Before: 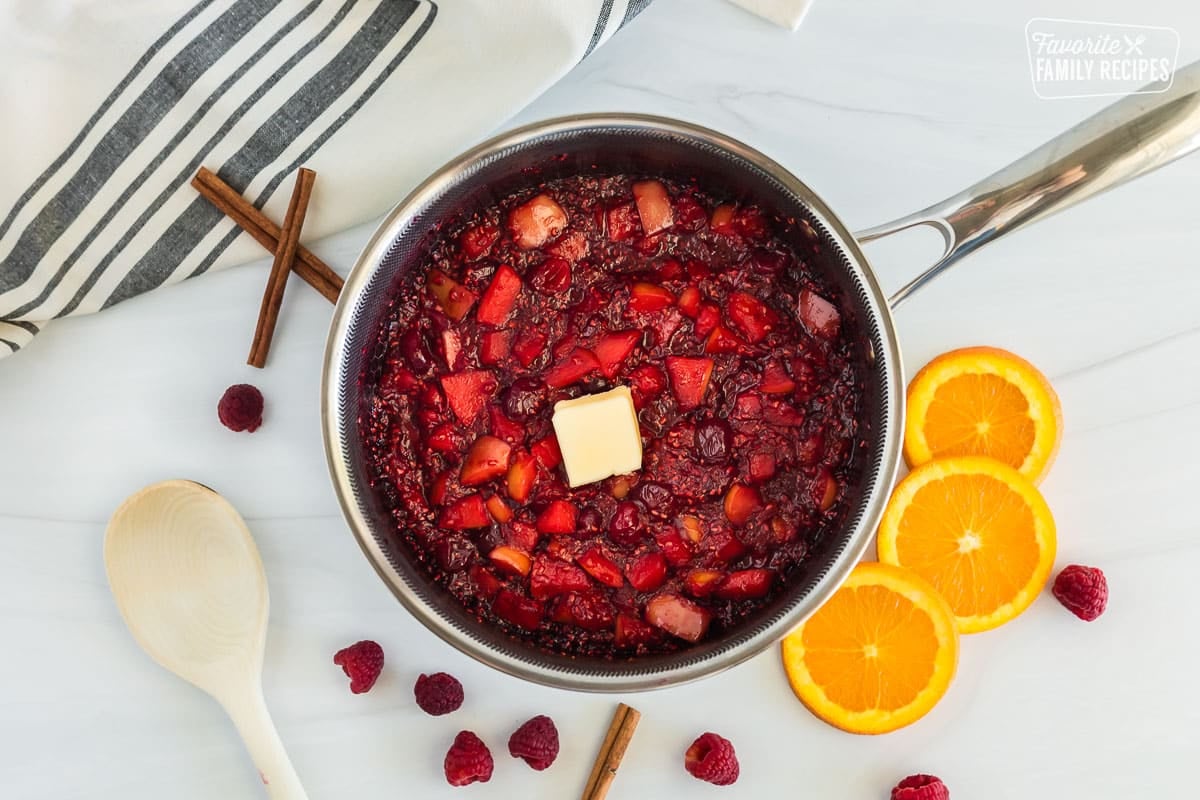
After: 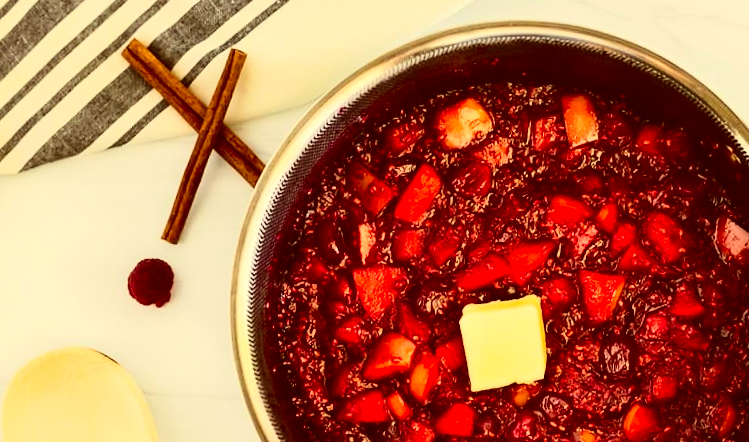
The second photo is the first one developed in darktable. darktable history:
contrast brightness saturation: contrast 0.168, saturation 0.318
tone equalizer: mask exposure compensation -0.509 EV
crop and rotate: angle -5.25°, left 1.987%, top 6.614%, right 27.275%, bottom 30.712%
color correction: highlights a* 1, highlights b* 24.7, shadows a* 16.02, shadows b* 24.81
tone curve: curves: ch0 [(0, 0) (0.003, 0.016) (0.011, 0.019) (0.025, 0.023) (0.044, 0.029) (0.069, 0.042) (0.1, 0.068) (0.136, 0.101) (0.177, 0.143) (0.224, 0.21) (0.277, 0.289) (0.335, 0.379) (0.399, 0.476) (0.468, 0.569) (0.543, 0.654) (0.623, 0.75) (0.709, 0.822) (0.801, 0.893) (0.898, 0.946) (1, 1)], color space Lab, independent channels
exposure: compensate exposure bias true, compensate highlight preservation false
